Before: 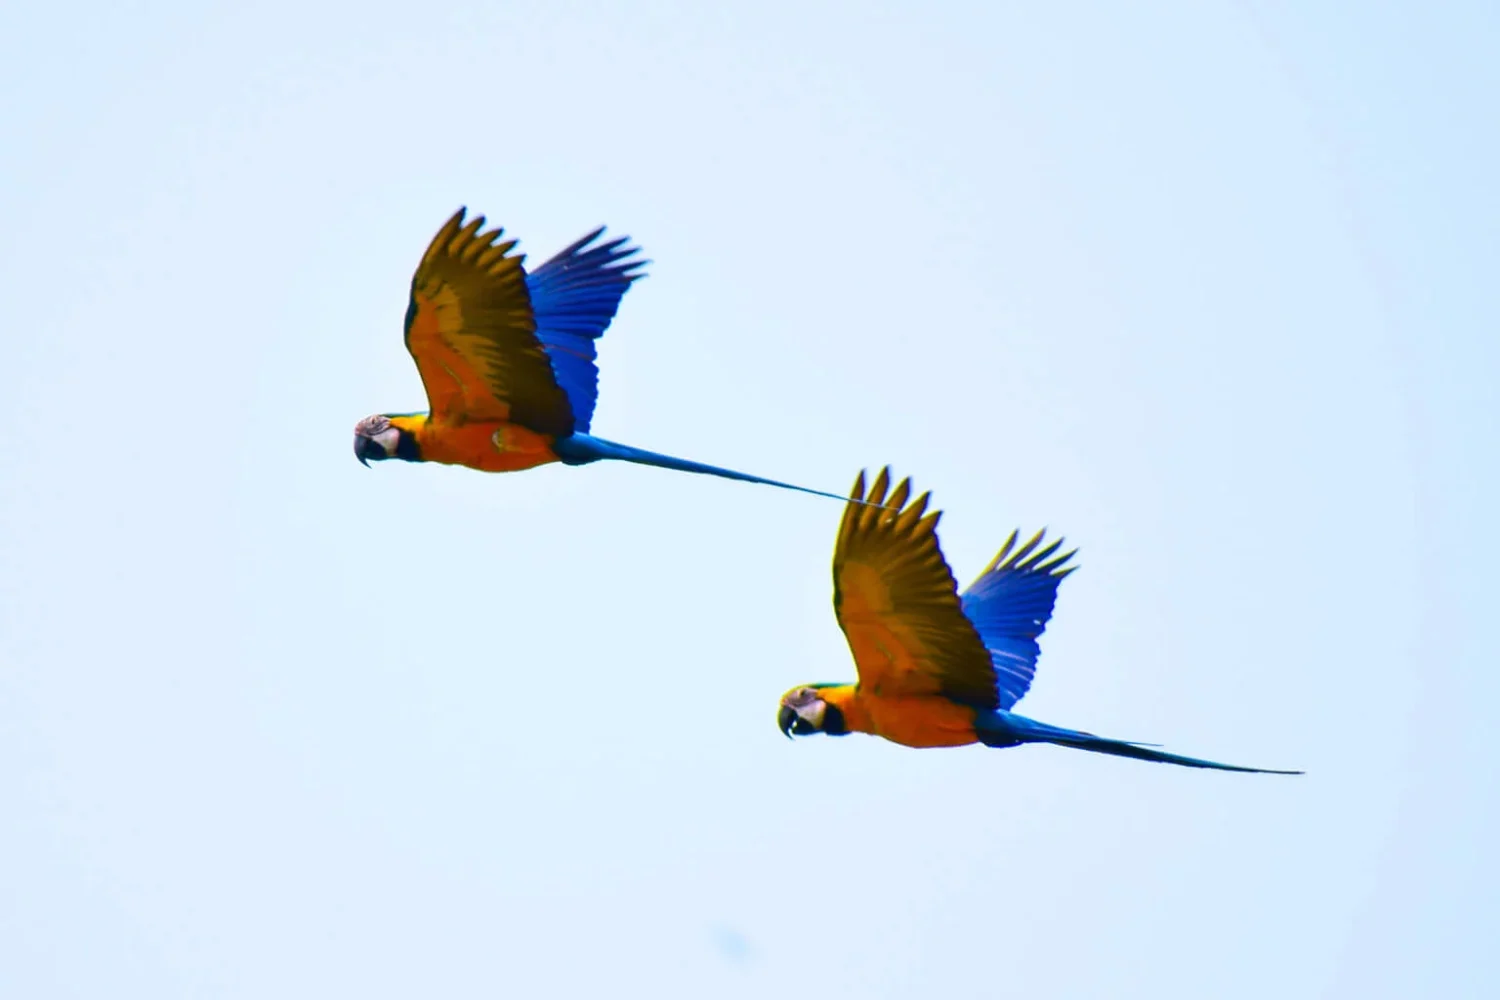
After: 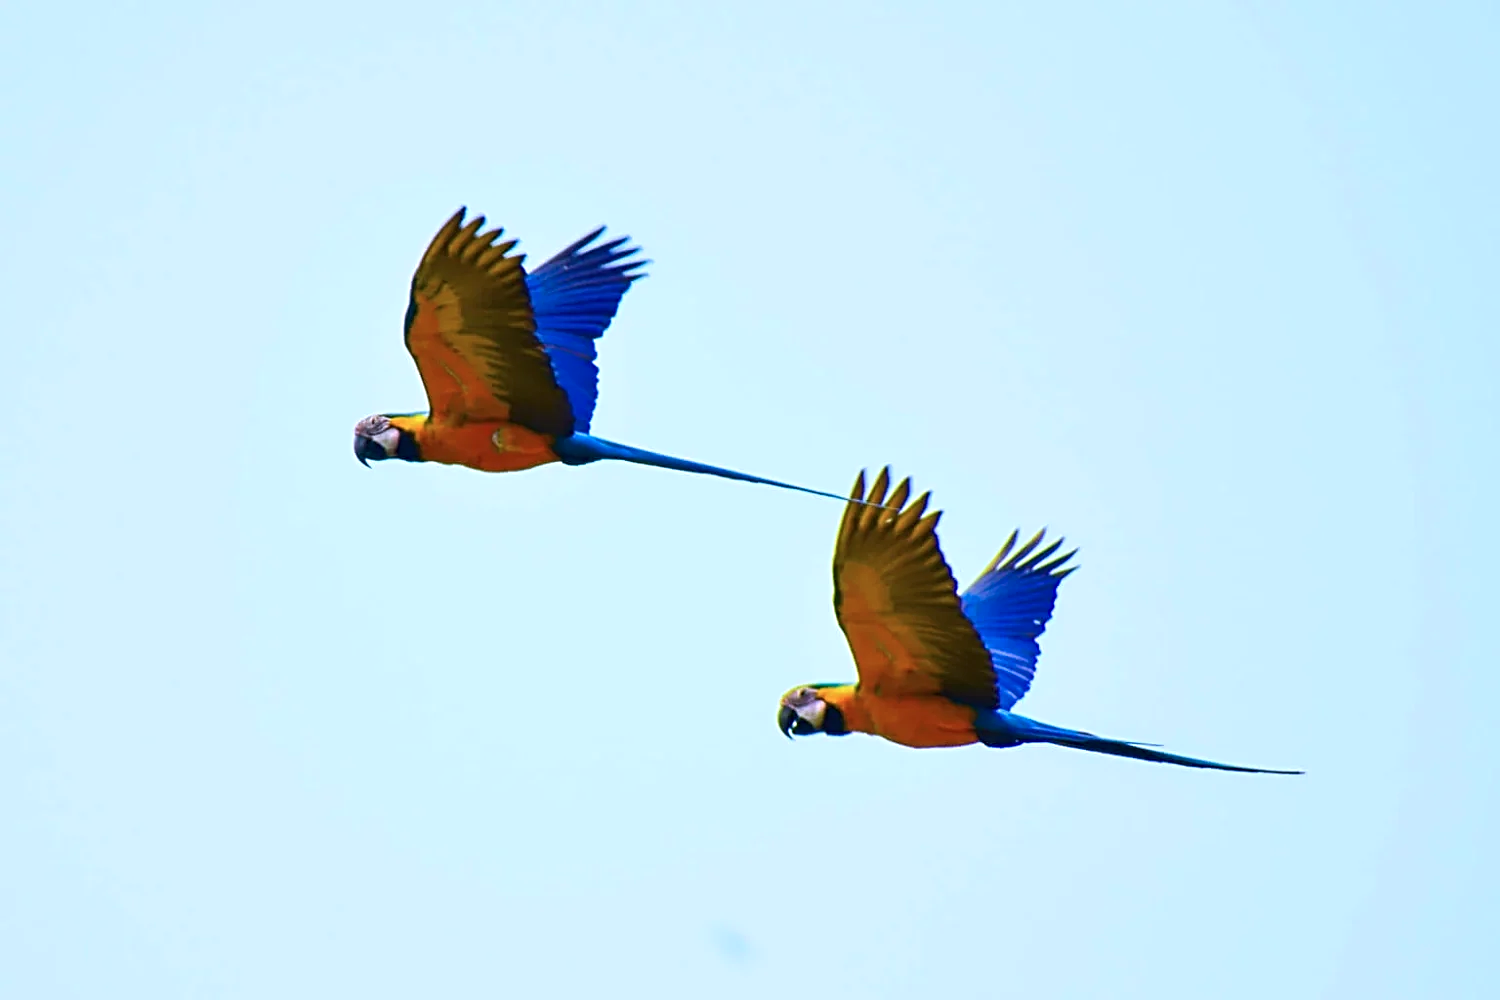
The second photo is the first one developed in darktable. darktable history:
sharpen: radius 2.767
exposure: exposure 0.02 EV, compensate highlight preservation false
color calibration: x 0.37, y 0.382, temperature 4313.32 K
color correction: saturation 0.98
